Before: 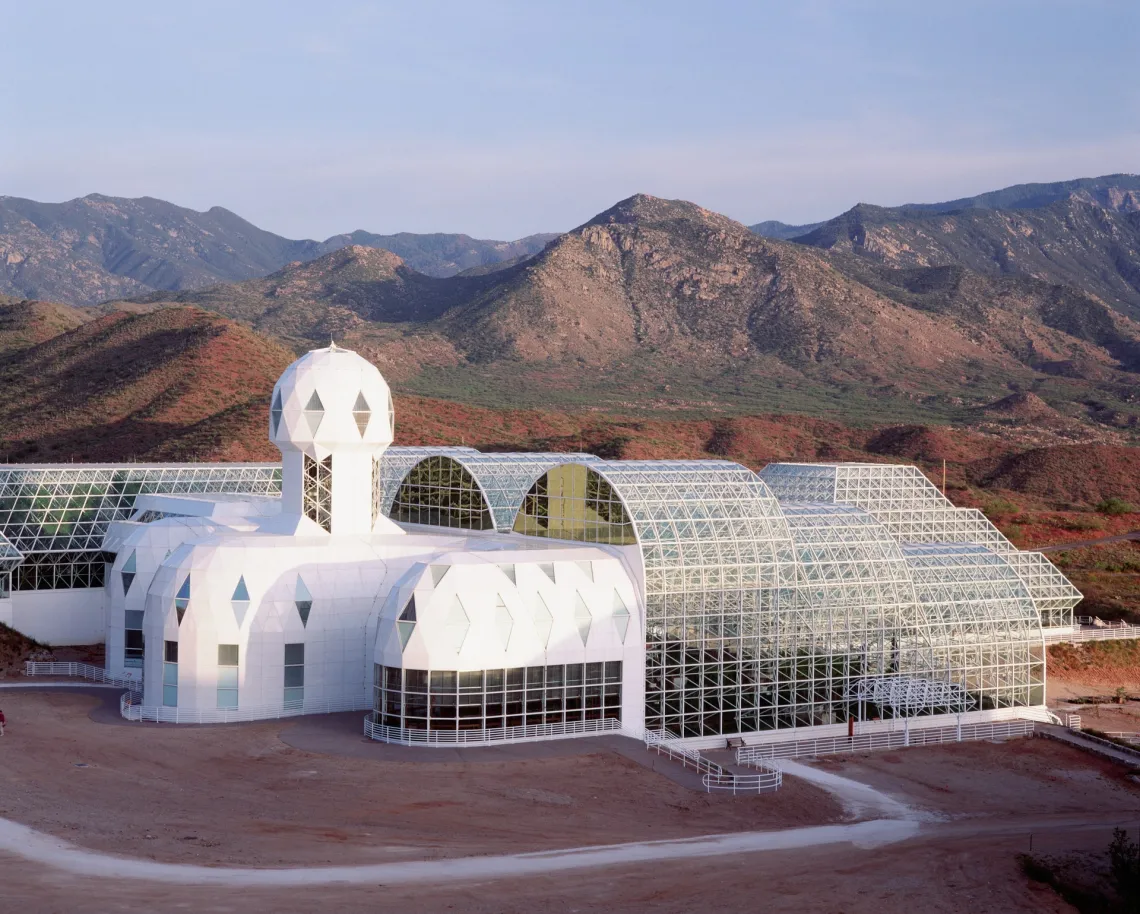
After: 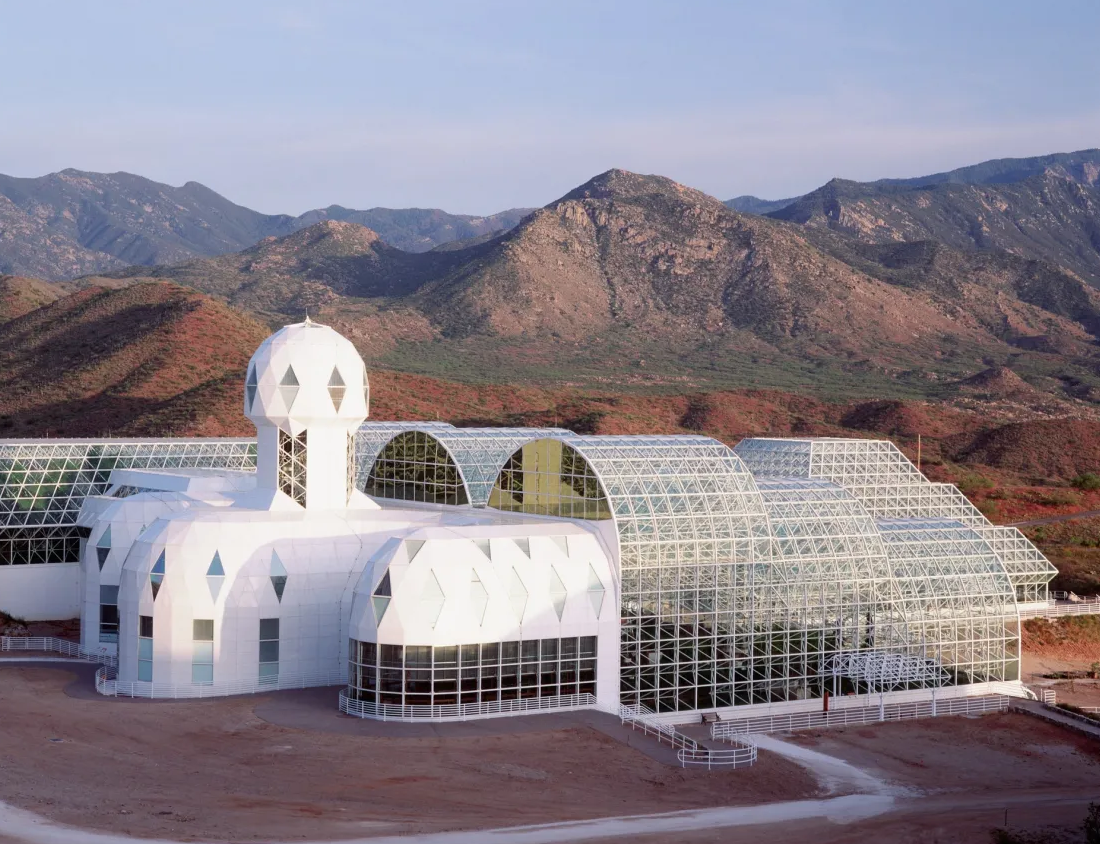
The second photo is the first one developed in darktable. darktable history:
crop: left 2.198%, top 2.757%, right 1.24%, bottom 4.879%
